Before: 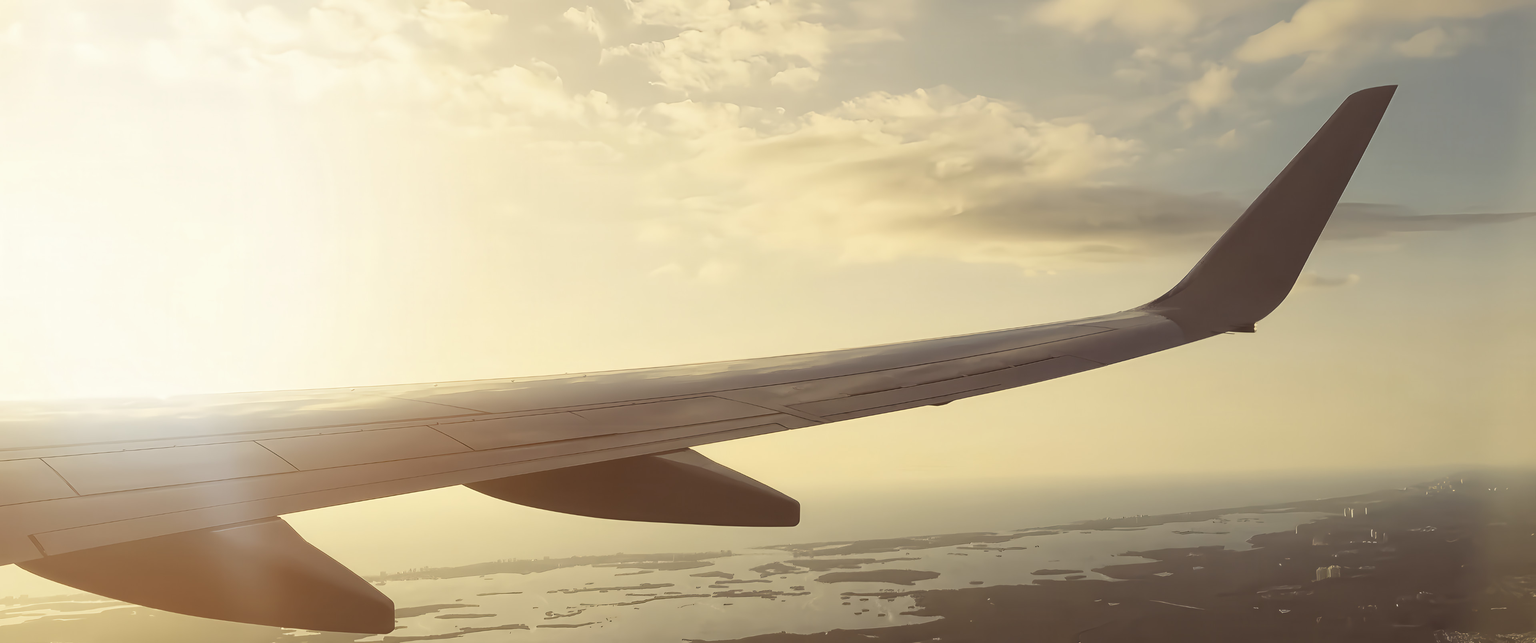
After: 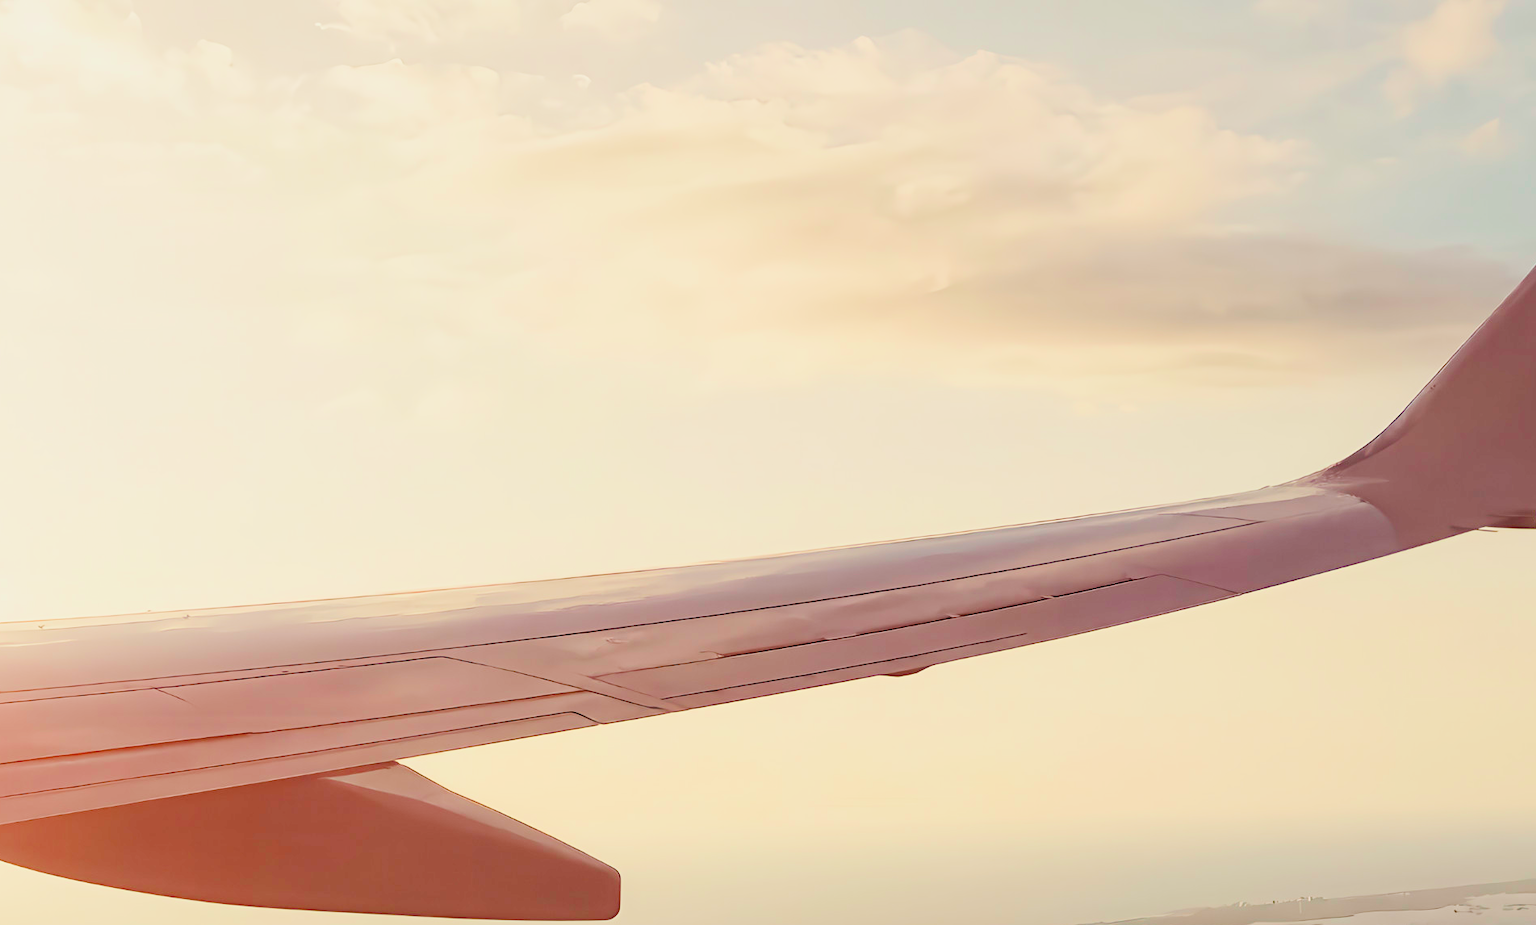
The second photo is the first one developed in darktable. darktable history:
crop: left 32.075%, top 10.976%, right 18.355%, bottom 17.596%
exposure: black level correction 0, exposure 1.55 EV, compensate exposure bias true, compensate highlight preservation false
haze removal: compatibility mode true, adaptive false
filmic rgb: black relative exposure -7.15 EV, white relative exposure 5.36 EV, hardness 3.02
white balance: red 0.983, blue 1.036
